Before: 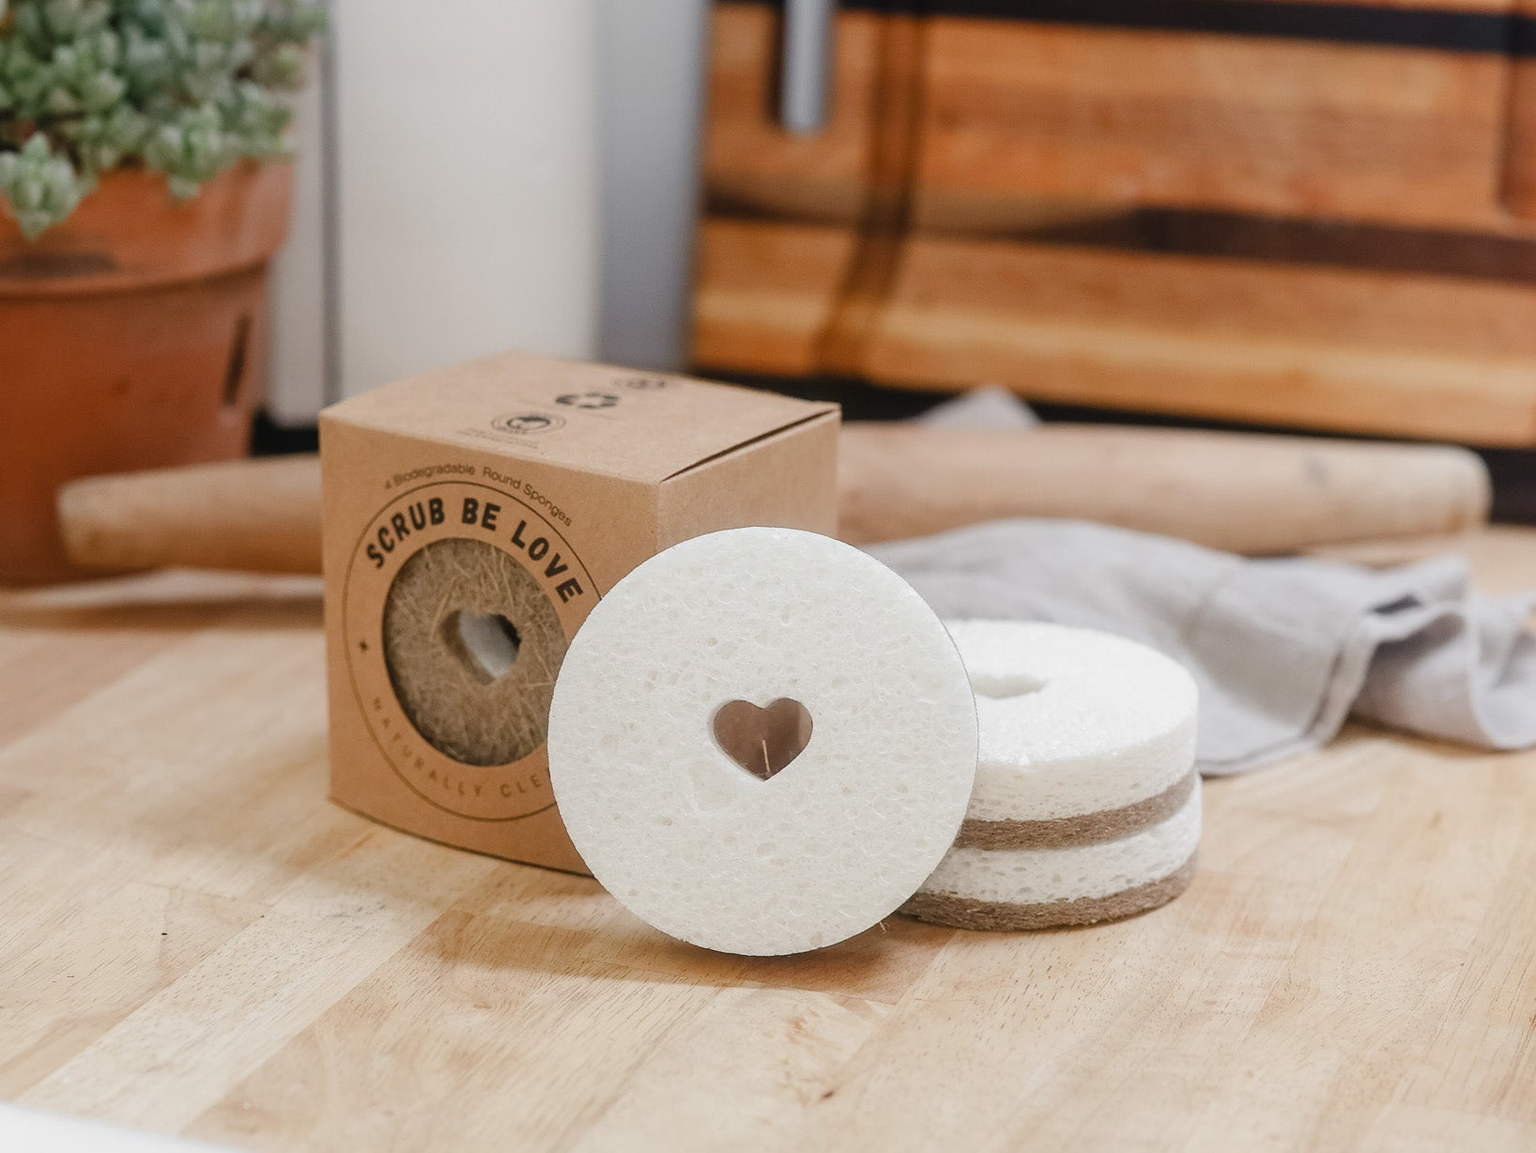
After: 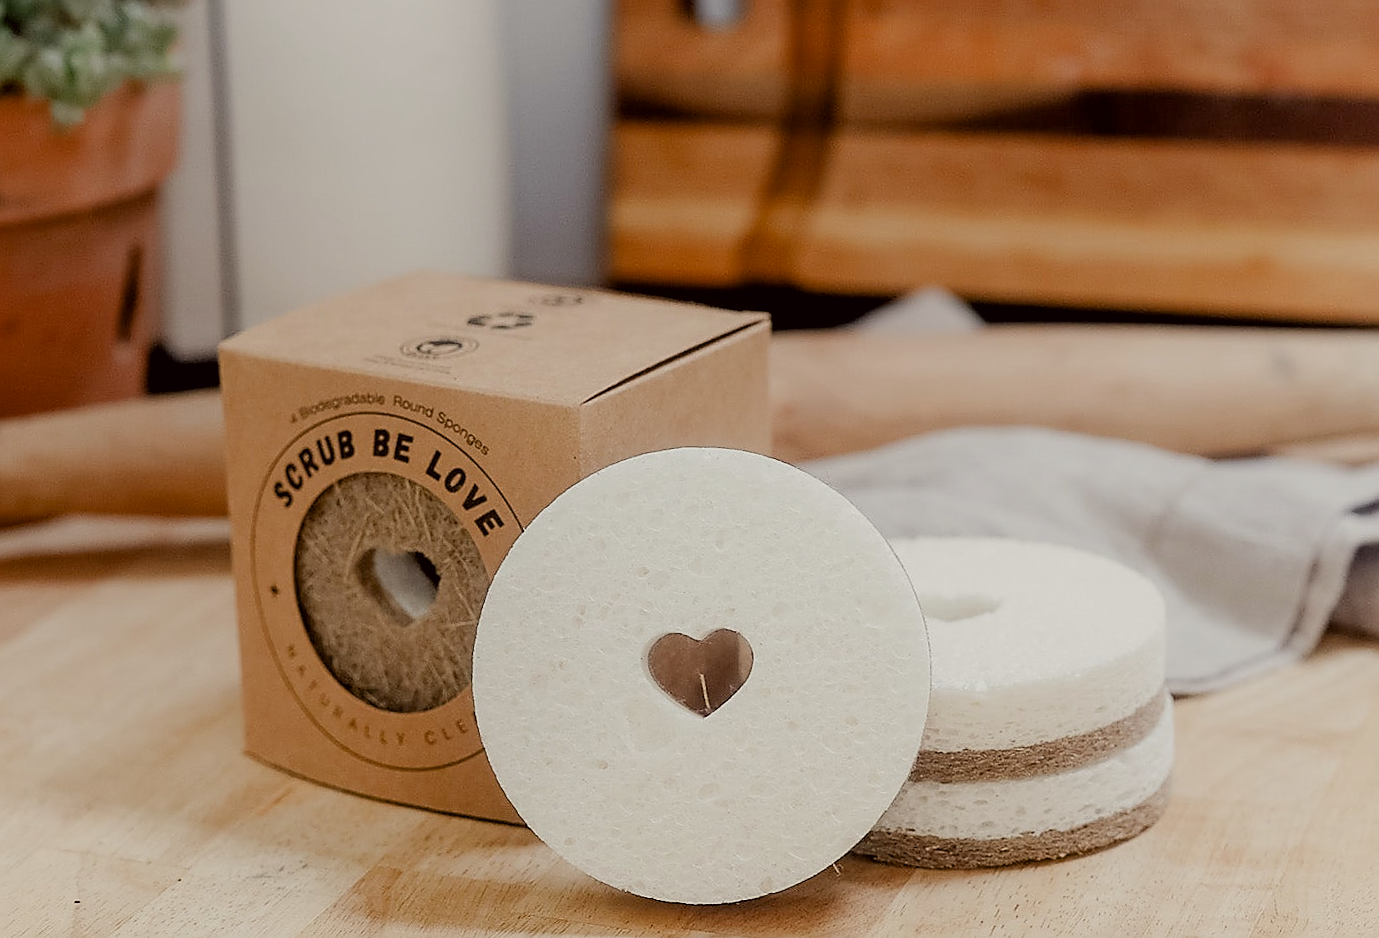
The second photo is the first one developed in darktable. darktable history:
shadows and highlights: shadows 0, highlights 40
color correction: highlights a* -0.95, highlights b* 4.5, shadows a* 3.55
rotate and perspective: rotation -2.22°, lens shift (horizontal) -0.022, automatic cropping off
sharpen: radius 1.4, amount 1.25, threshold 0.7
crop: left 7.856%, top 11.836%, right 10.12%, bottom 15.387%
filmic rgb: hardness 4.17
exposure: black level correction 0.009, exposure -0.159 EV, compensate highlight preservation false
